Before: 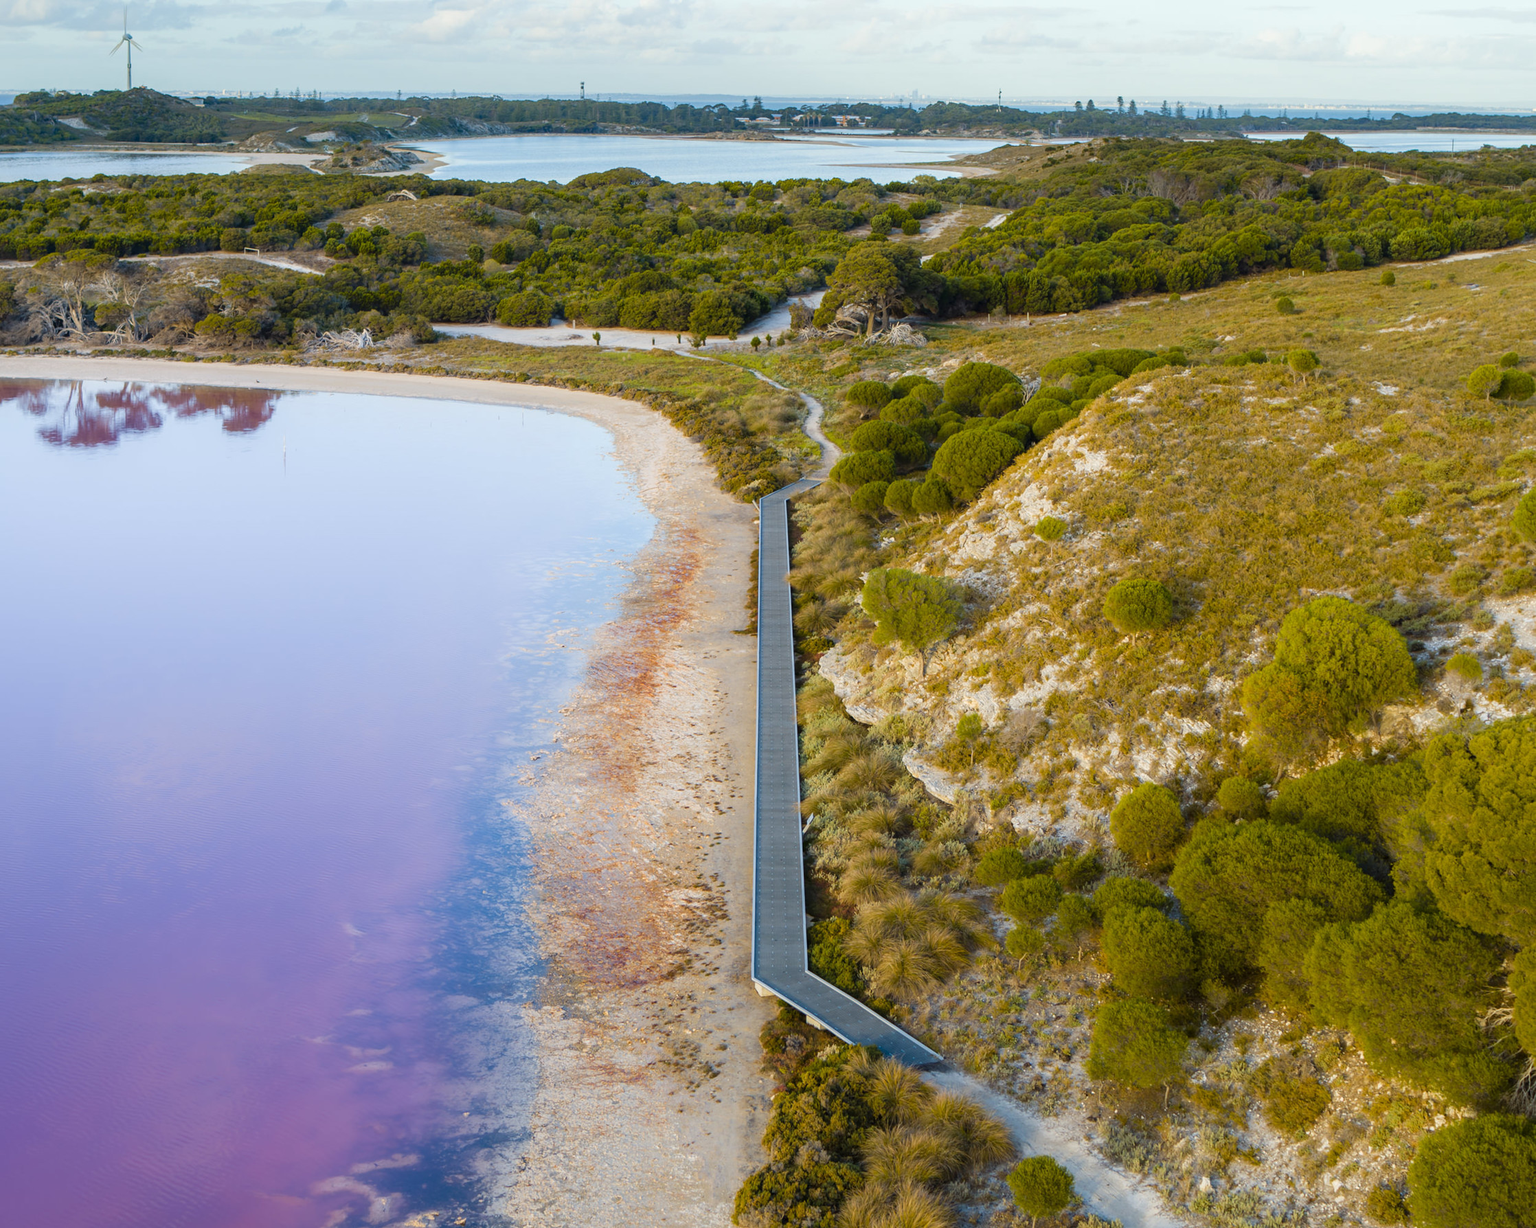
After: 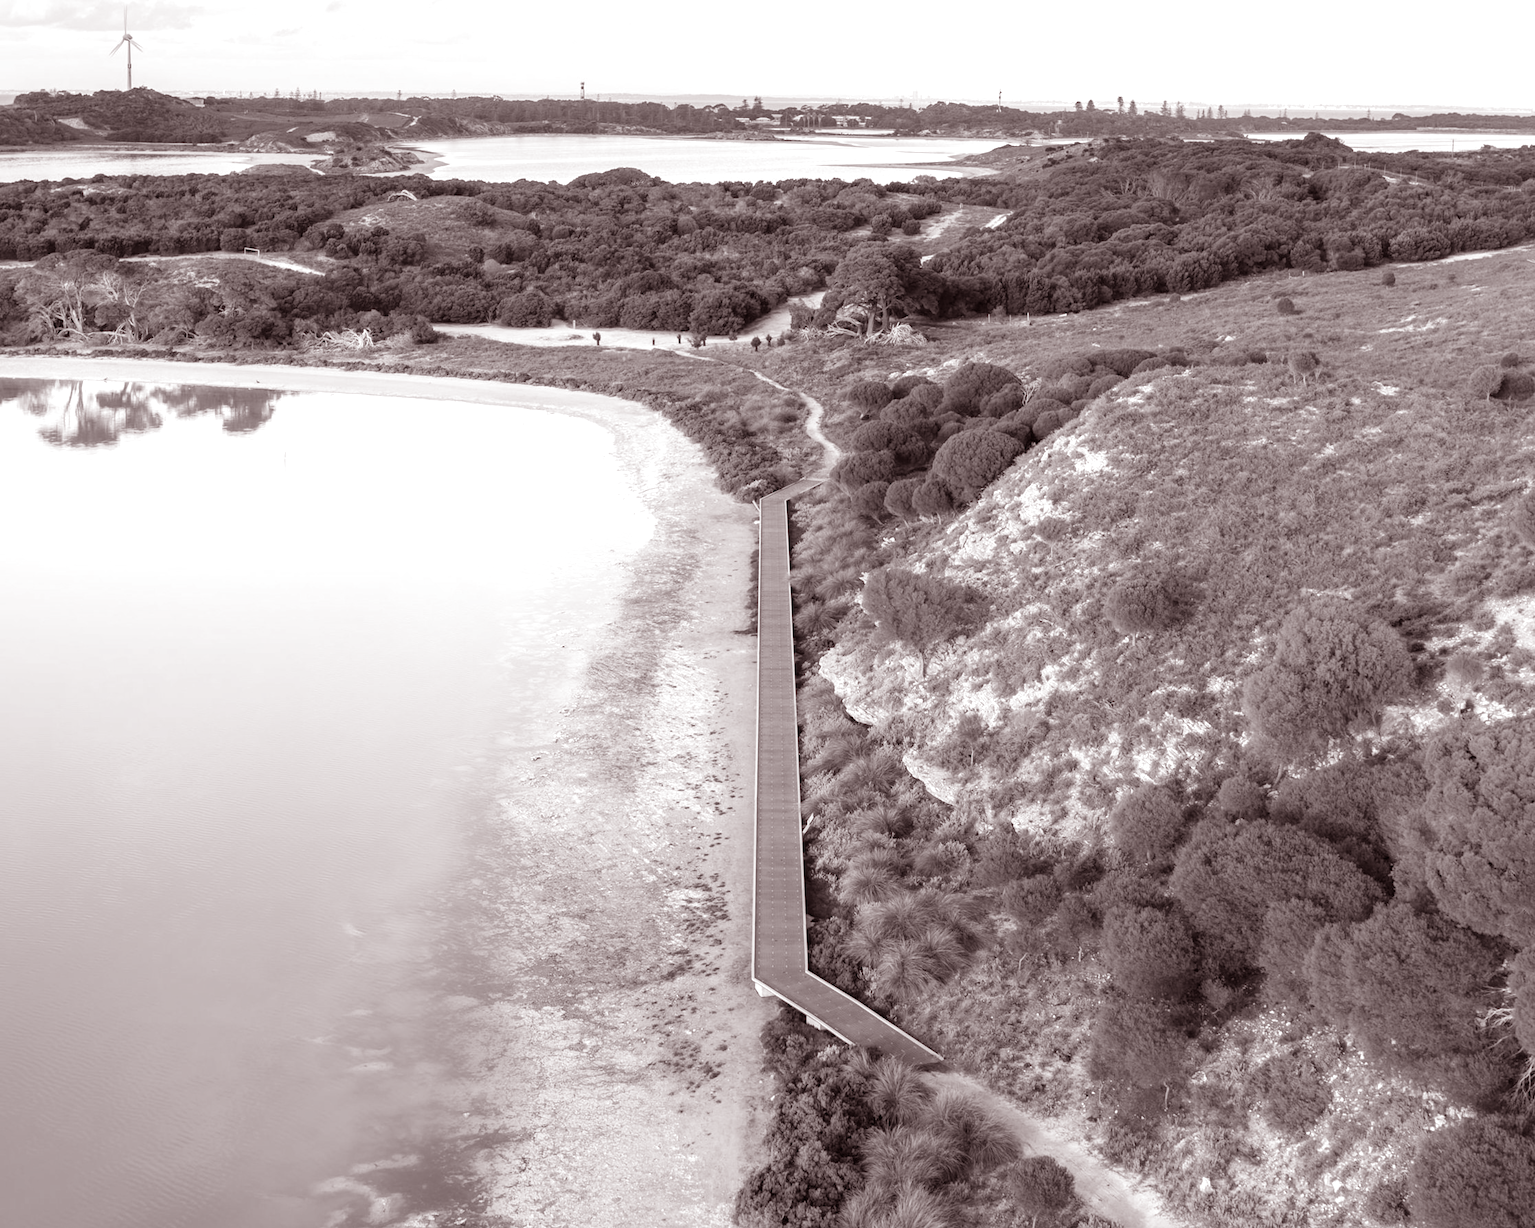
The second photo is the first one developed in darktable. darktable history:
color calibration: output gray [0.22, 0.42, 0.37, 0], gray › normalize channels true, illuminant same as pipeline (D50), adaptation XYZ, x 0.346, y 0.359, gamut compression 0
exposure: black level correction 0, exposure 0.7 EV, compensate exposure bias true, compensate highlight preservation false
rgb levels: mode RGB, independent channels, levels [[0, 0.474, 1], [0, 0.5, 1], [0, 0.5, 1]]
